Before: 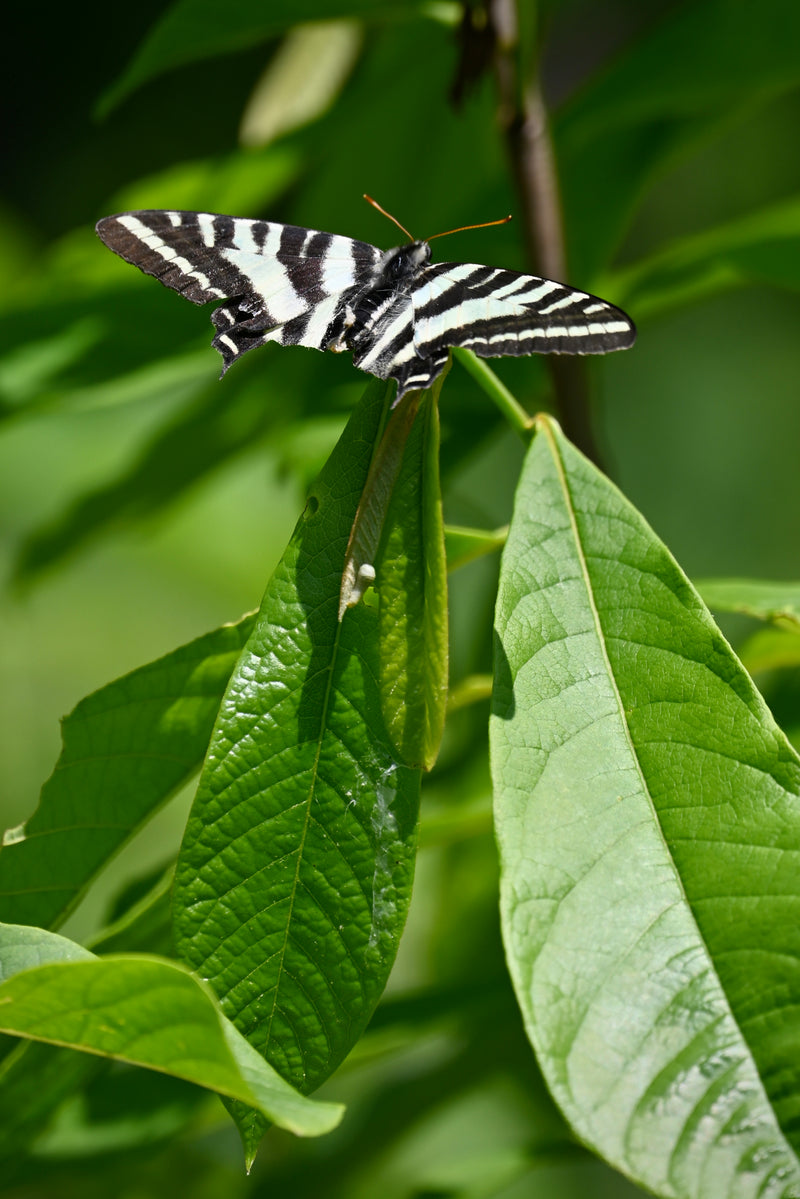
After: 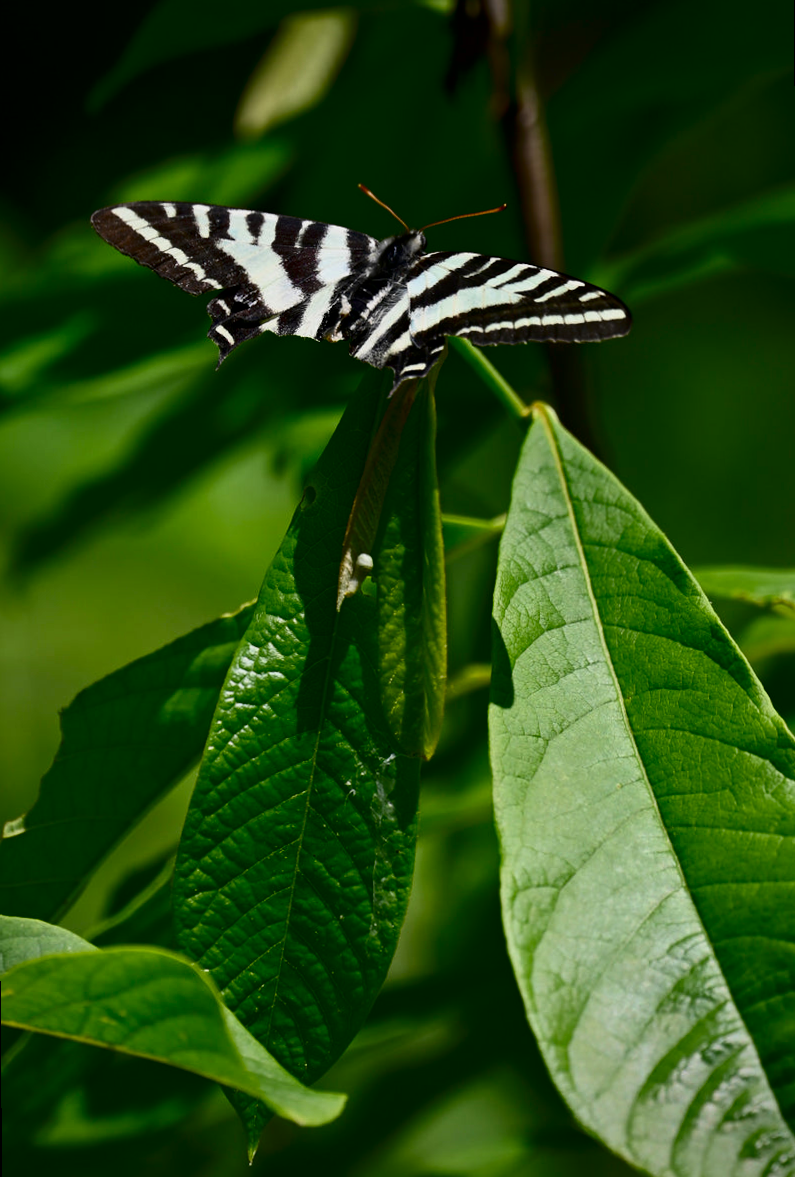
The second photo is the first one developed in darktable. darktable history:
contrast brightness saturation: contrast 0.13, brightness -0.24, saturation 0.14
rotate and perspective: rotation -0.45°, automatic cropping original format, crop left 0.008, crop right 0.992, crop top 0.012, crop bottom 0.988
exposure: black level correction 0.001, exposure -0.2 EV, compensate highlight preservation false
